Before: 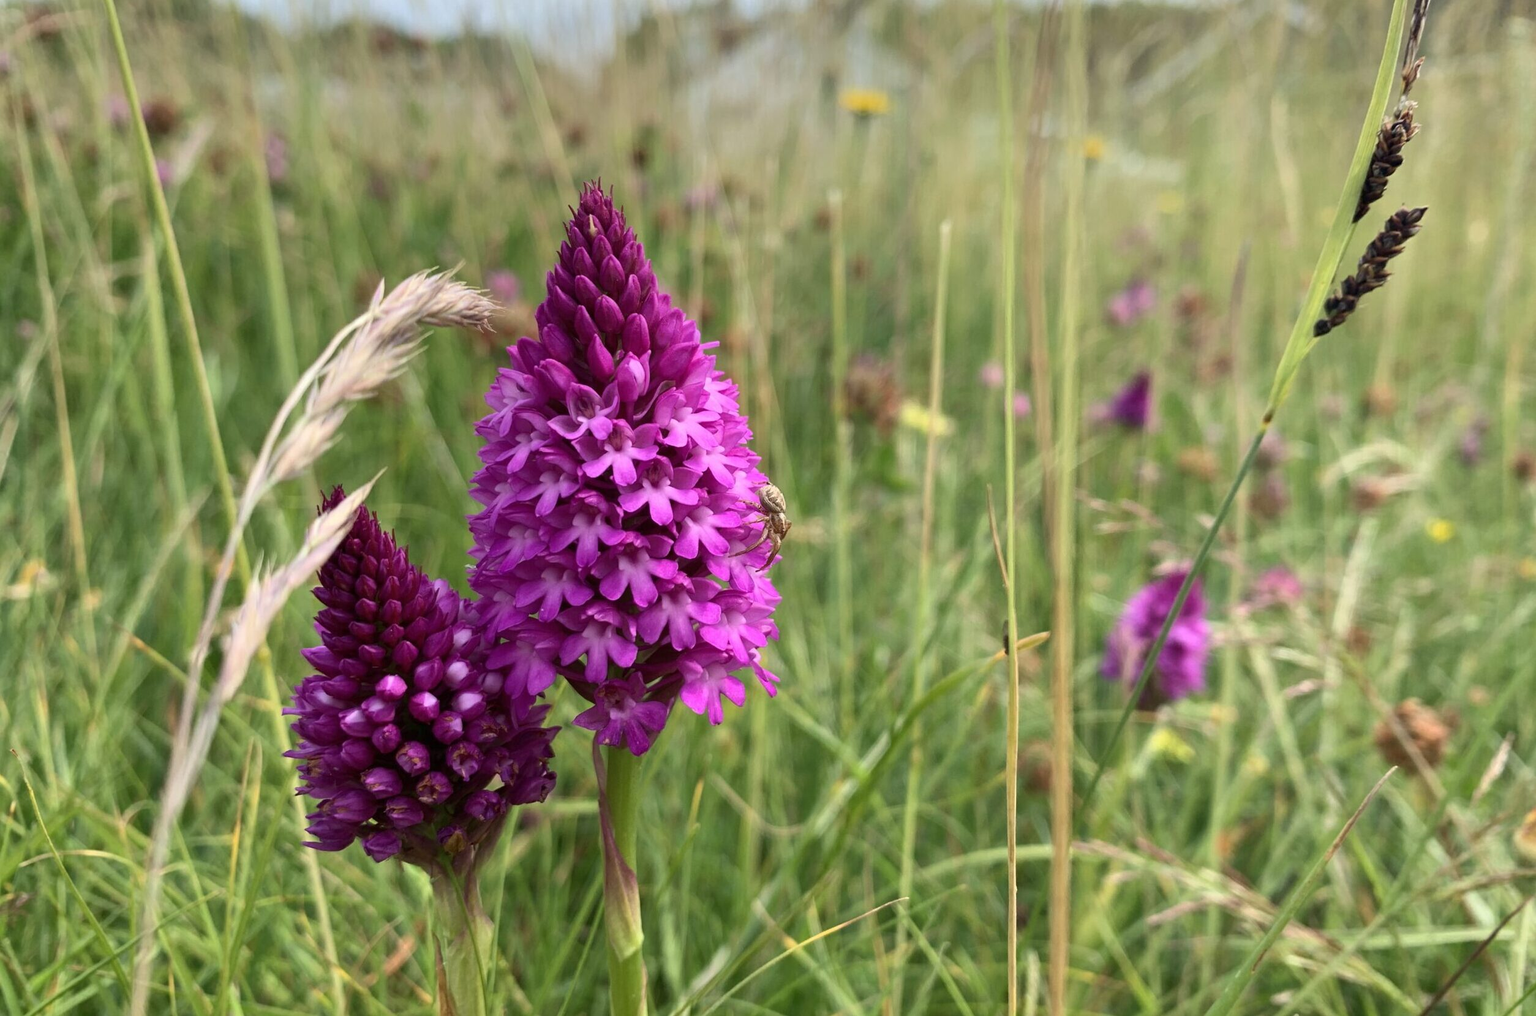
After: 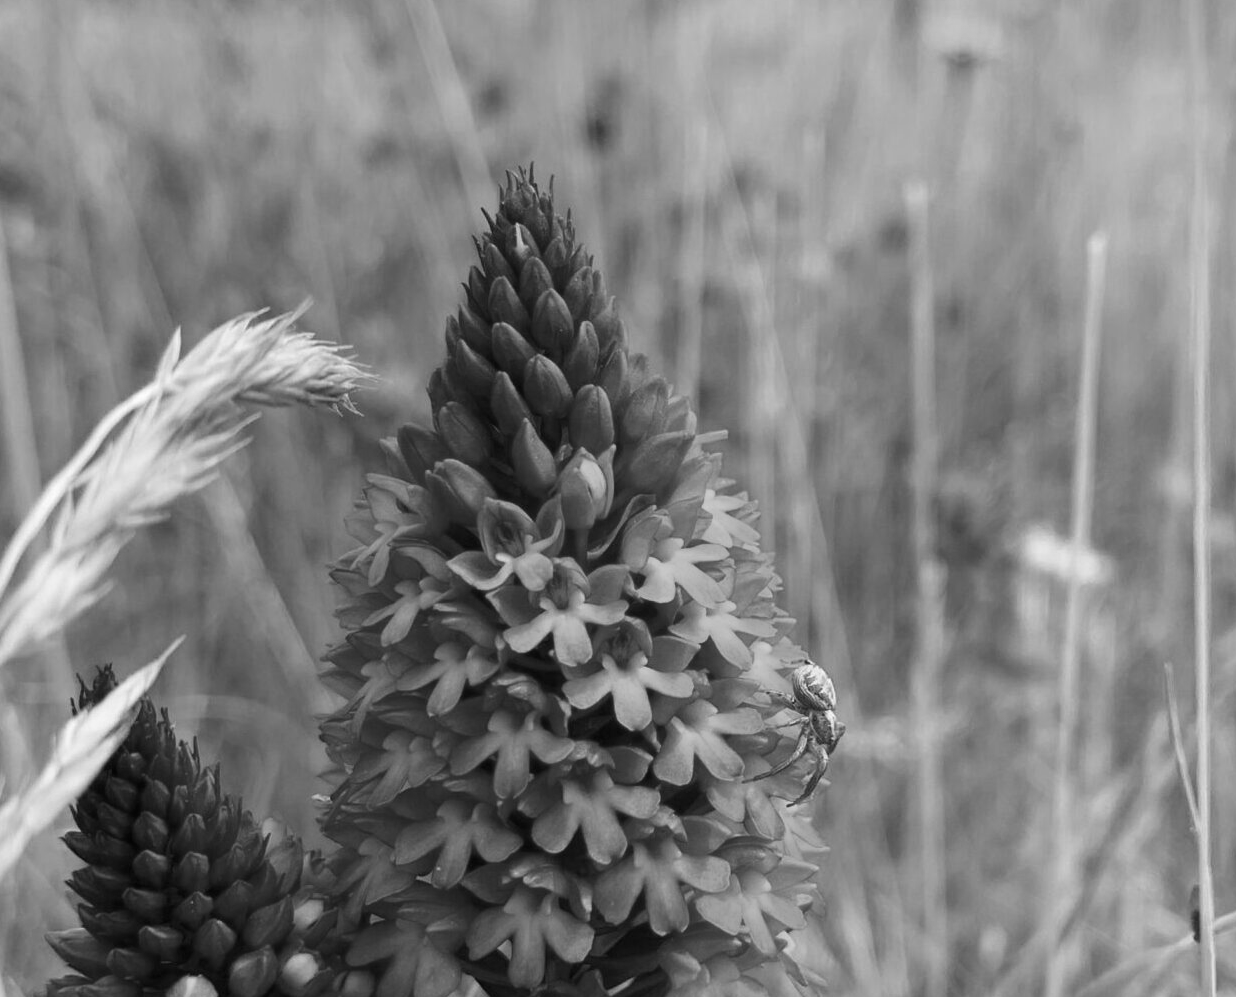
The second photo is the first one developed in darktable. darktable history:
velvia: on, module defaults
monochrome: on, module defaults
crop: left 17.835%, top 7.675%, right 32.881%, bottom 32.213%
